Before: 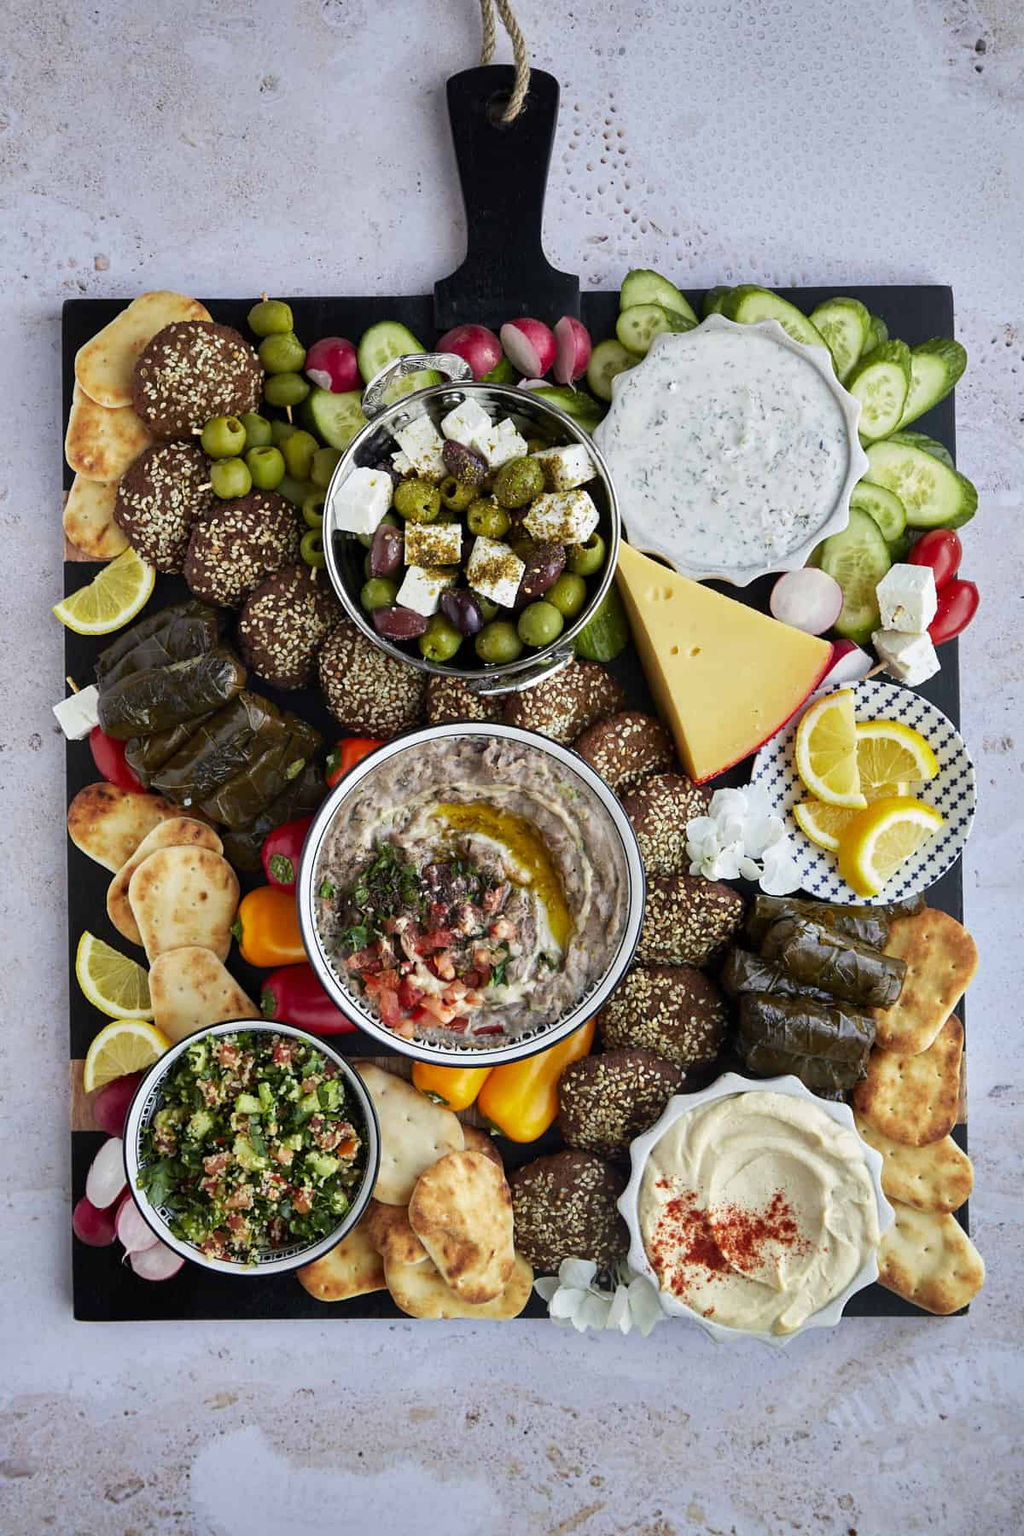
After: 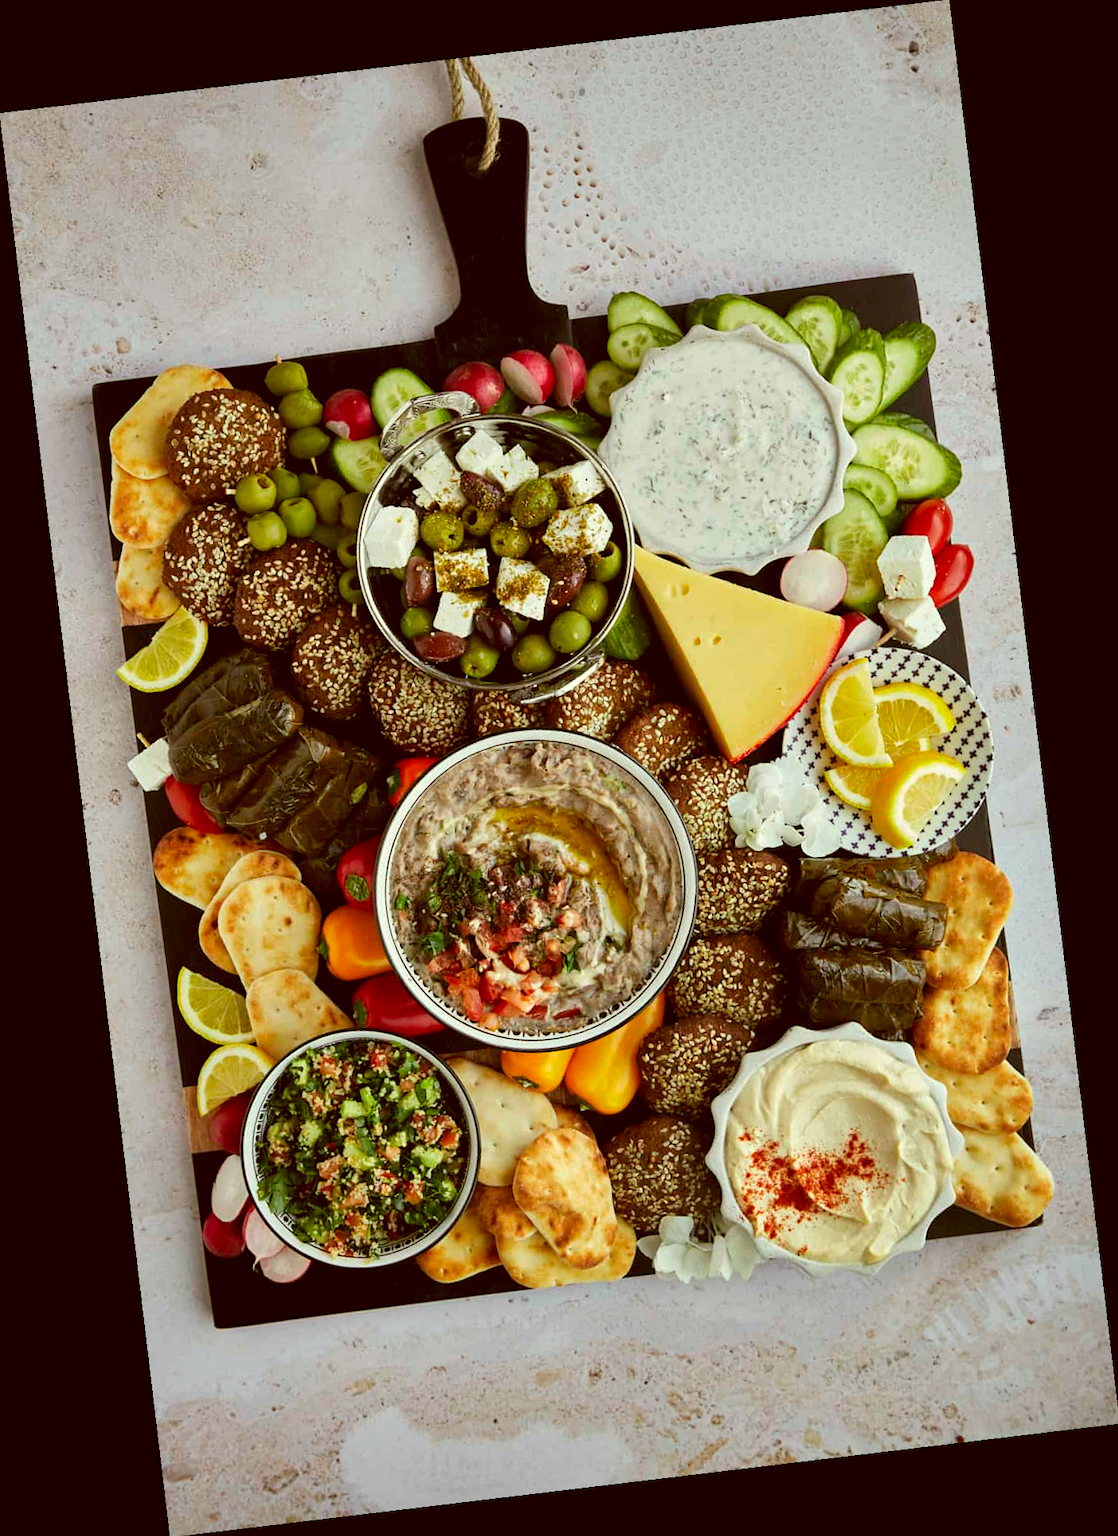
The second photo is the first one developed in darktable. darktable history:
rotate and perspective: rotation -6.83°, automatic cropping off
color correction: highlights a* -5.3, highlights b* 9.8, shadows a* 9.8, shadows b* 24.26
